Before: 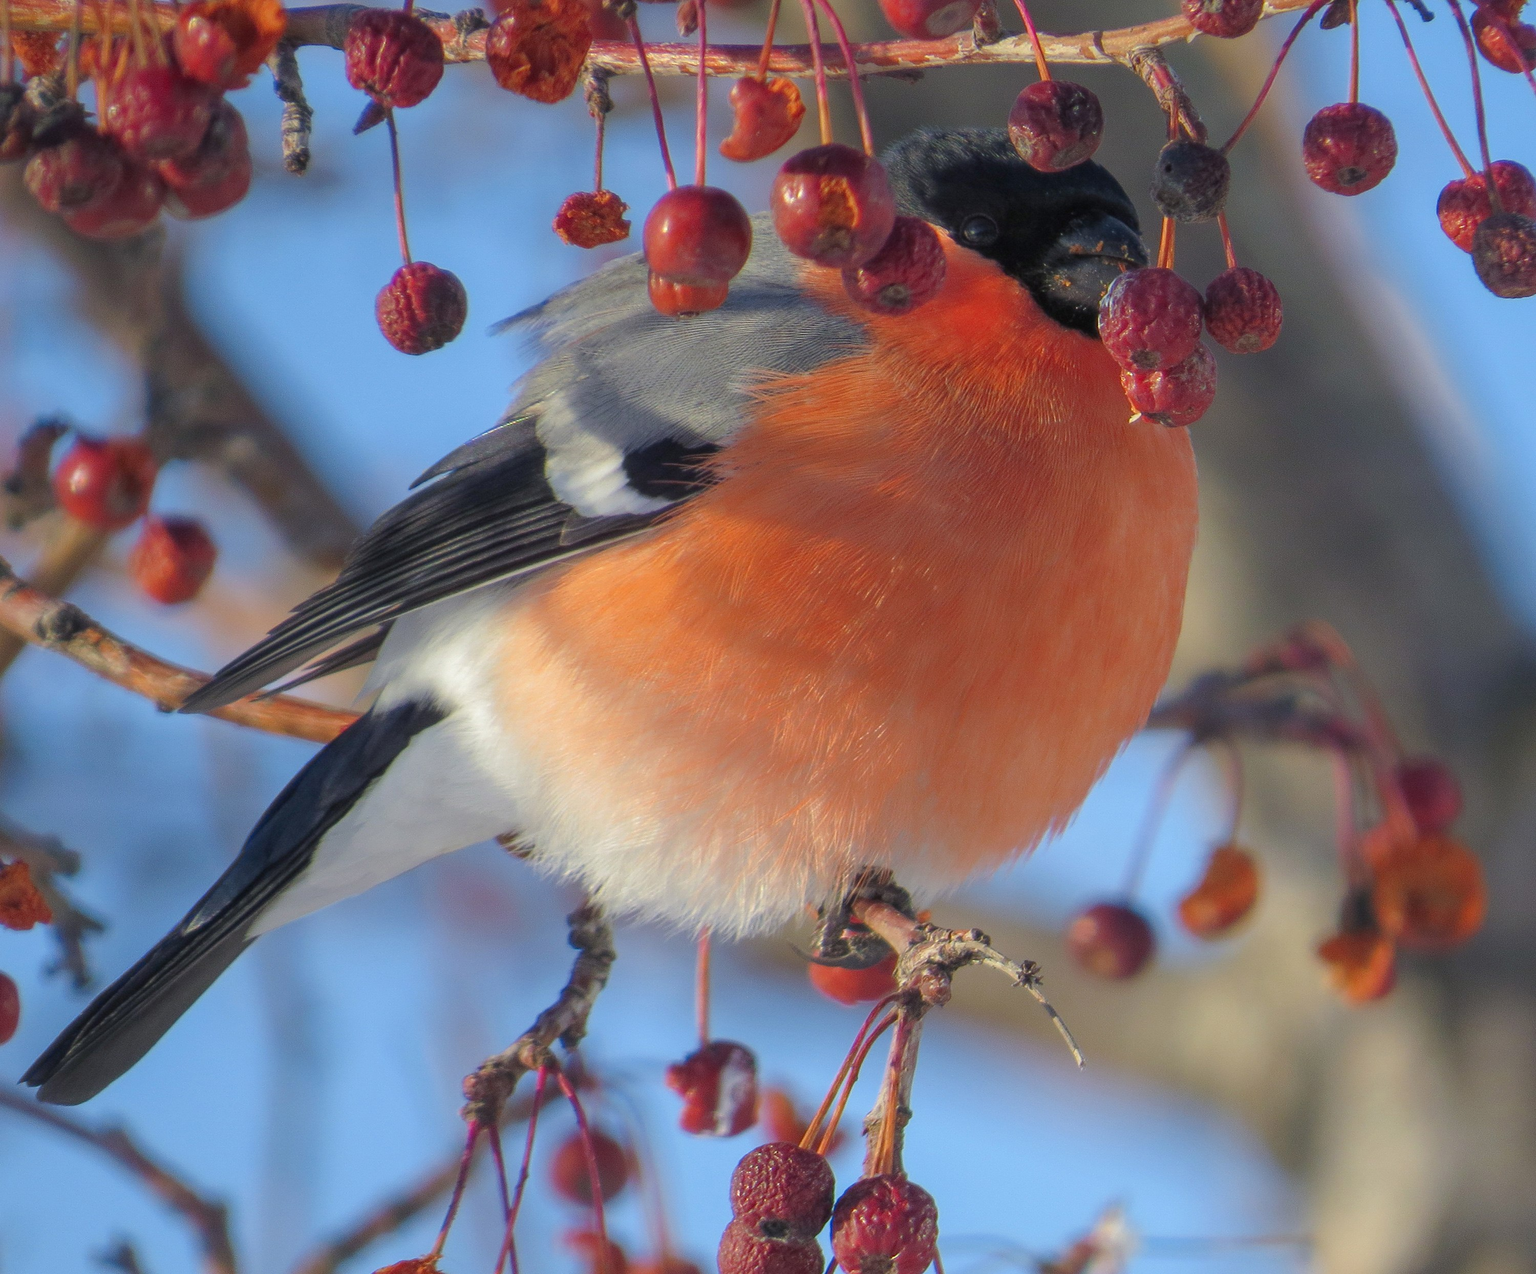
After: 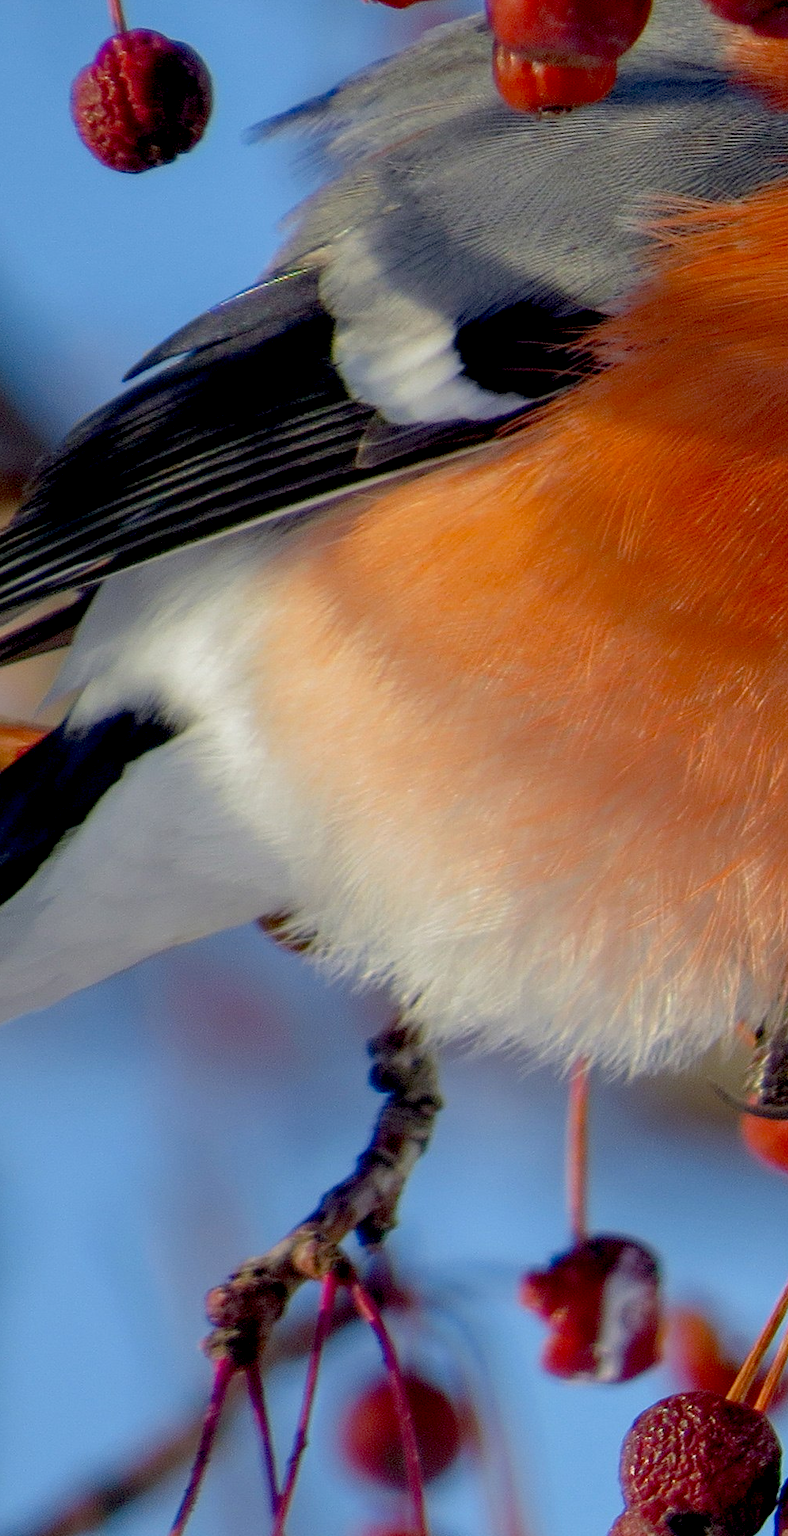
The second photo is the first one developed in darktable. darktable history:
crop and rotate: left 21.482%, top 19.097%, right 45.333%, bottom 2.987%
exposure: black level correction 0.044, exposure -0.234 EV, compensate highlight preservation false
